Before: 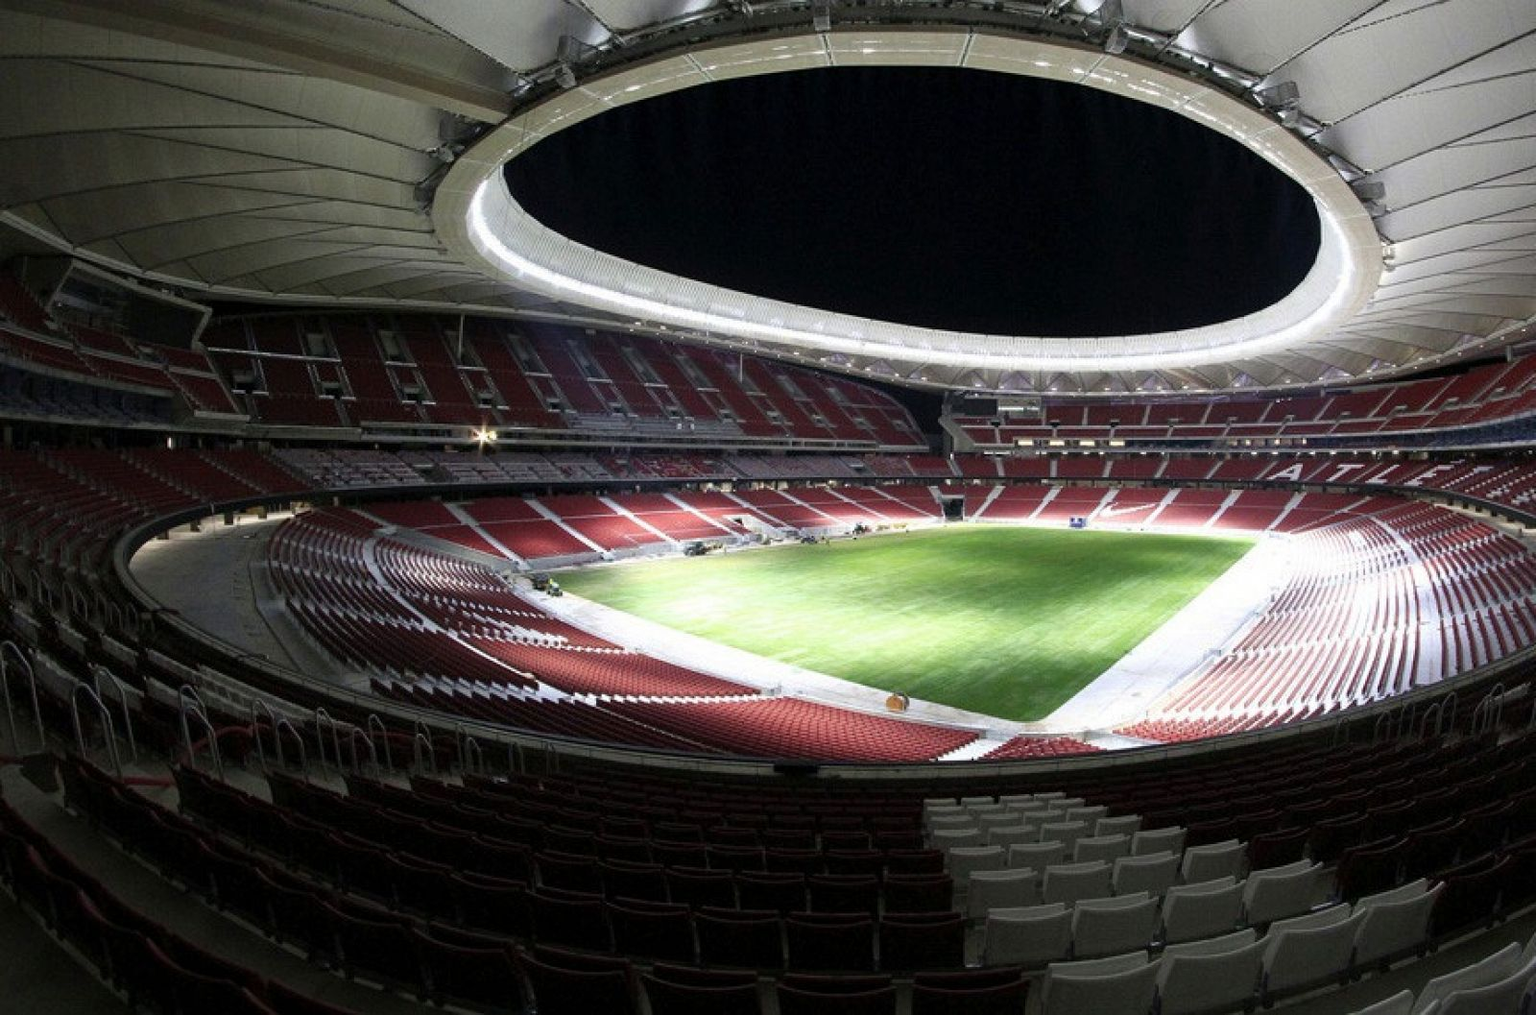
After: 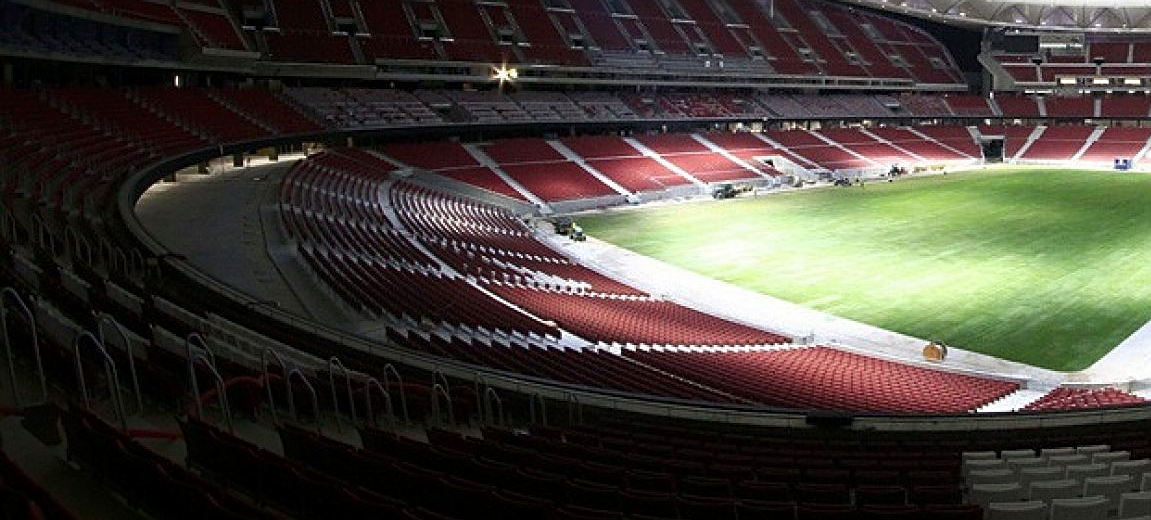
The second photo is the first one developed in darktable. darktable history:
crop: top 36.019%, right 28.048%, bottom 14.734%
shadows and highlights: shadows -40.36, highlights 63.58, soften with gaussian
sharpen: on, module defaults
